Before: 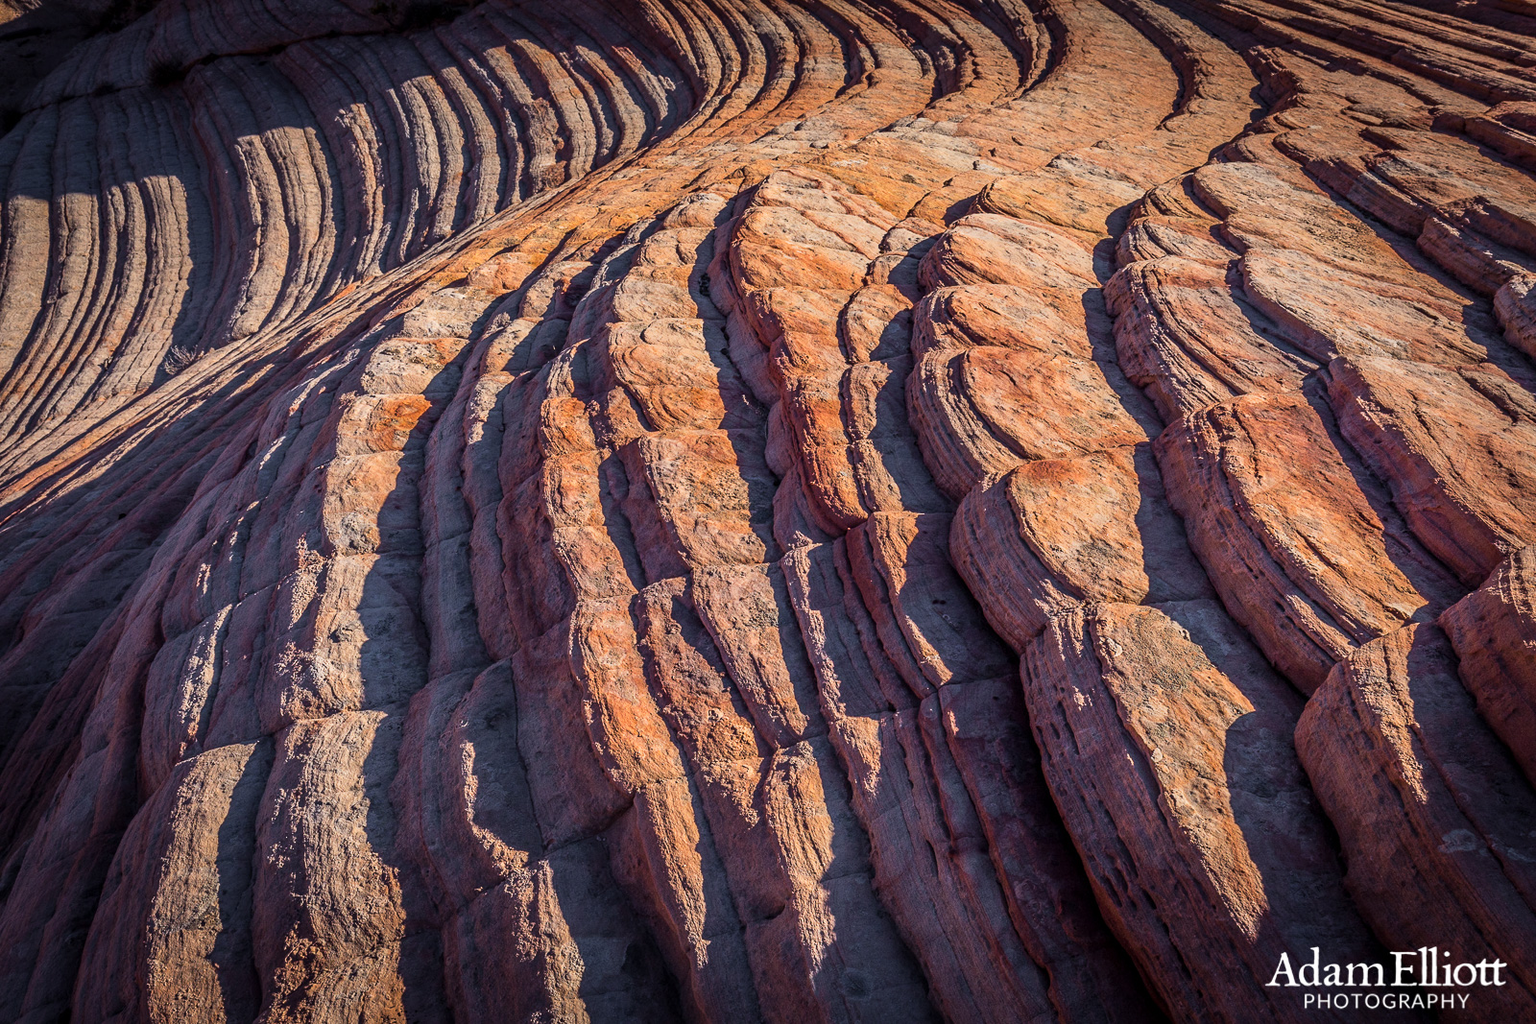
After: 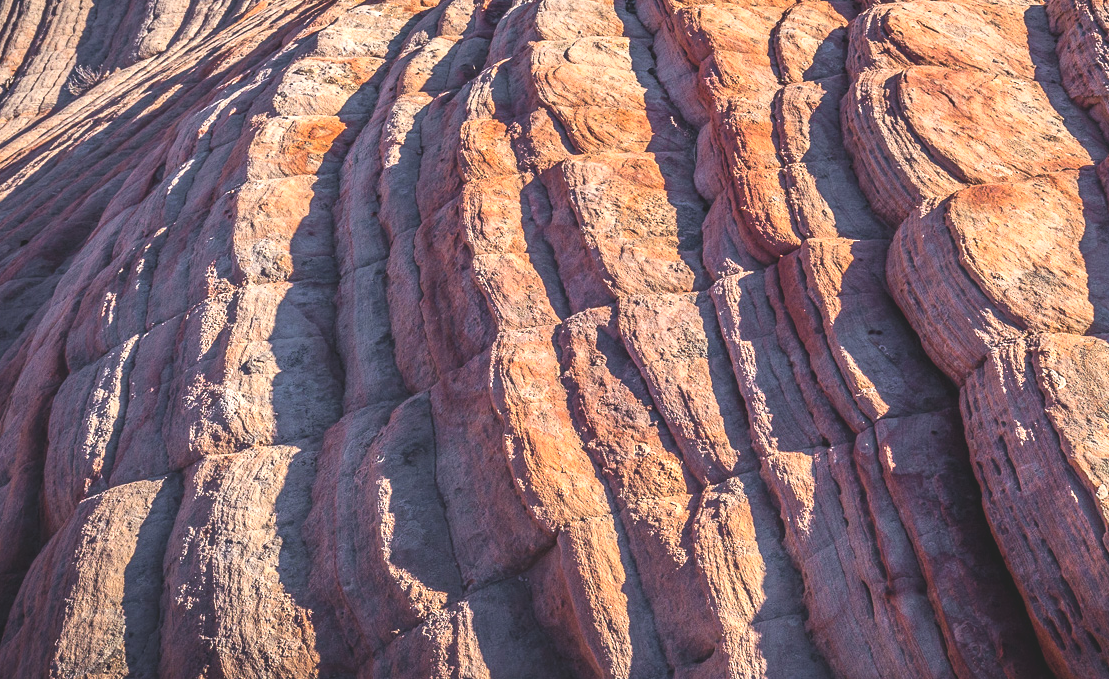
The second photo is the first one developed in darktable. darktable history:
crop: left 6.488%, top 27.668%, right 24.183%, bottom 8.656%
color balance: lift [1.01, 1, 1, 1], gamma [1.097, 1, 1, 1], gain [0.85, 1, 1, 1]
exposure: exposure 0.785 EV, compensate highlight preservation false
